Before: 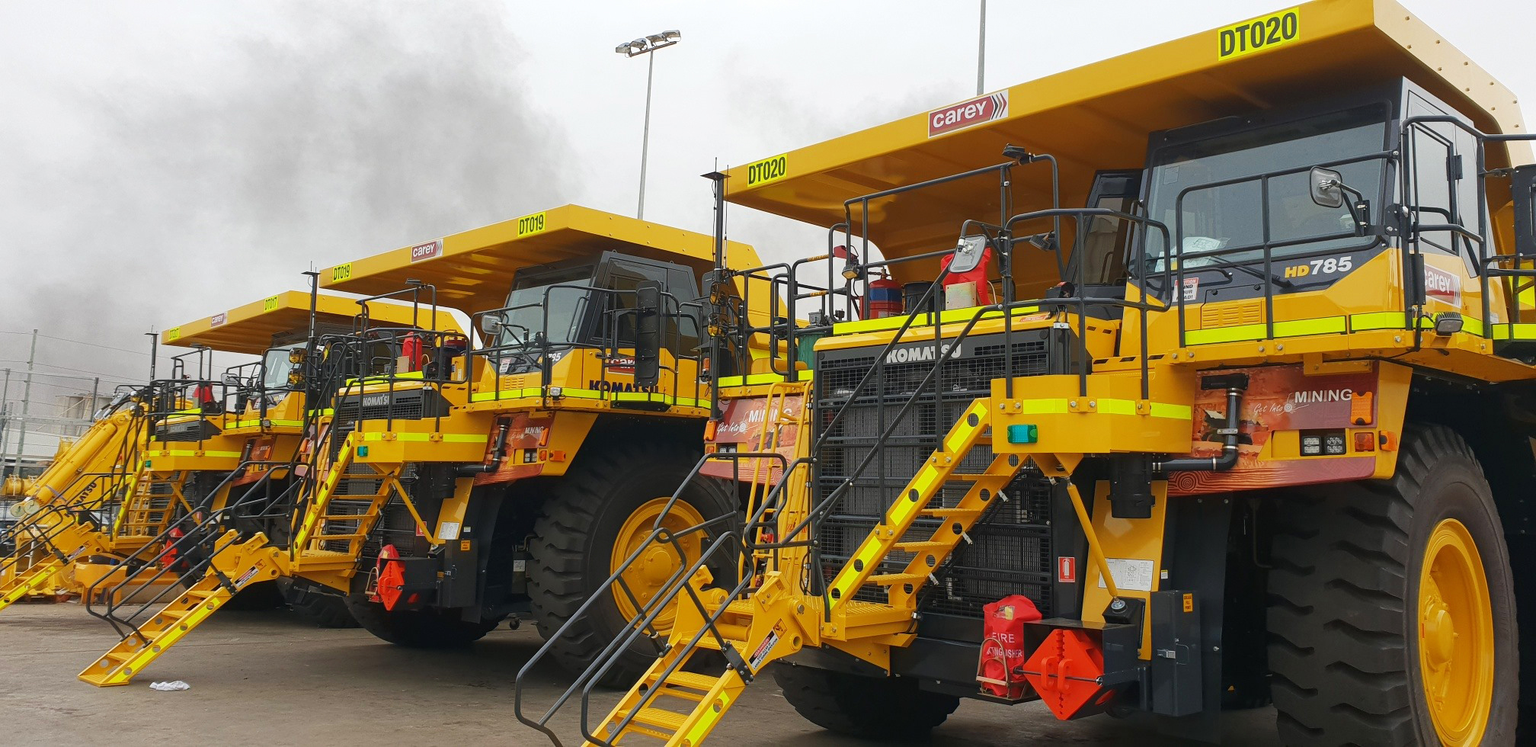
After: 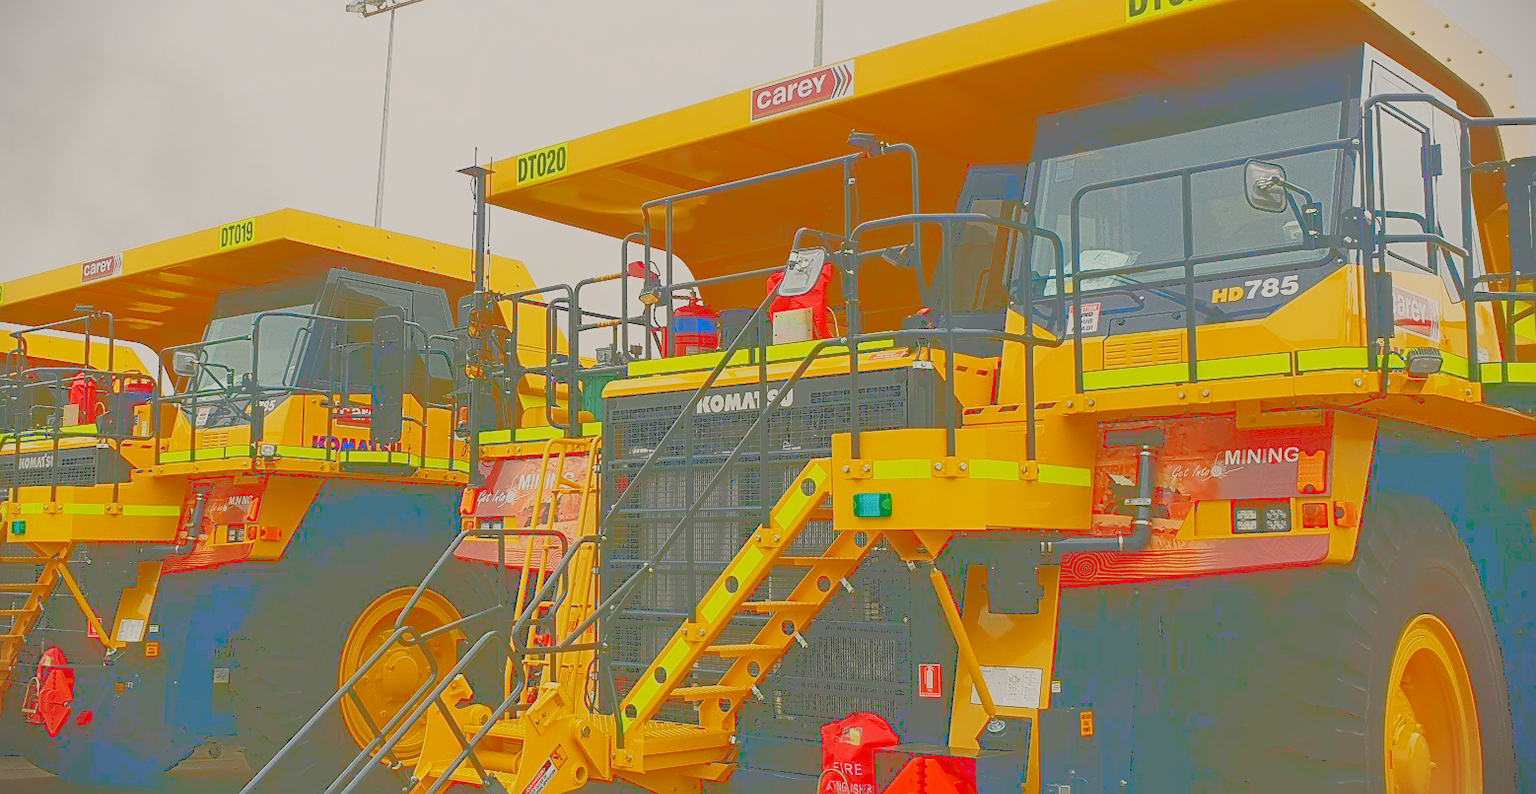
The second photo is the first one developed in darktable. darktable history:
sharpen: on, module defaults
crop: left 22.702%, top 5.869%, bottom 11.786%
color correction: highlights a* 4.19, highlights b* 4.95, shadows a* -8.2, shadows b* 5
tone curve: curves: ch0 [(0, 0) (0.003, 0.449) (0.011, 0.449) (0.025, 0.449) (0.044, 0.45) (0.069, 0.453) (0.1, 0.453) (0.136, 0.455) (0.177, 0.458) (0.224, 0.462) (0.277, 0.47) (0.335, 0.491) (0.399, 0.522) (0.468, 0.561) (0.543, 0.619) (0.623, 0.69) (0.709, 0.756) (0.801, 0.802) (0.898, 0.825) (1, 1)], color space Lab, linked channels, preserve colors none
vignetting: fall-off start 97.14%, brightness -0.73, saturation -0.477, width/height ratio 1.183
filmic rgb: black relative exposure -7.65 EV, white relative exposure 4.56 EV, hardness 3.61
